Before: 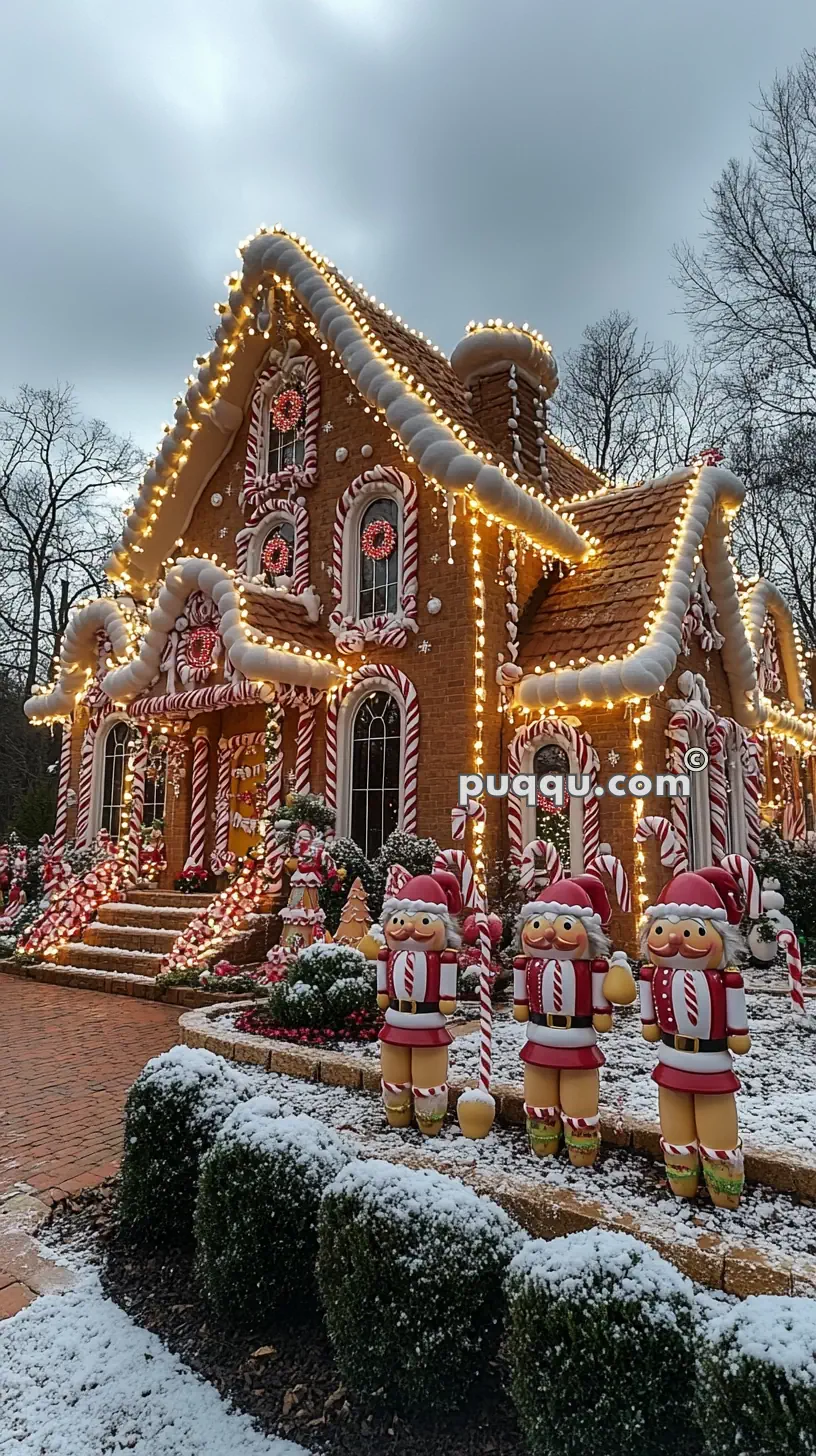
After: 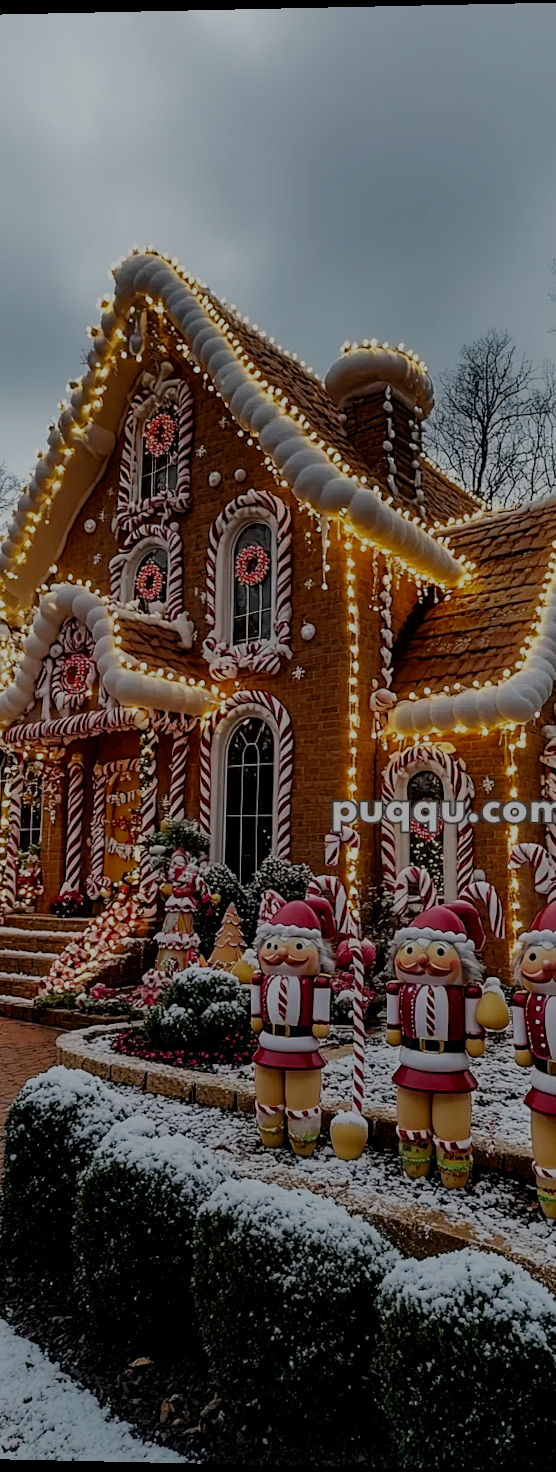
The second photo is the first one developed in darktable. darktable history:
rotate and perspective: lens shift (vertical) 0.048, lens shift (horizontal) -0.024, automatic cropping off
filmic rgb: middle gray luminance 30%, black relative exposure -9 EV, white relative exposure 7 EV, threshold 6 EV, target black luminance 0%, hardness 2.94, latitude 2.04%, contrast 0.963, highlights saturation mix 5%, shadows ↔ highlights balance 12.16%, add noise in highlights 0, preserve chrominance no, color science v3 (2019), use custom middle-gray values true, iterations of high-quality reconstruction 0, contrast in highlights soft, enable highlight reconstruction true
crop and rotate: left 15.754%, right 17.579%
